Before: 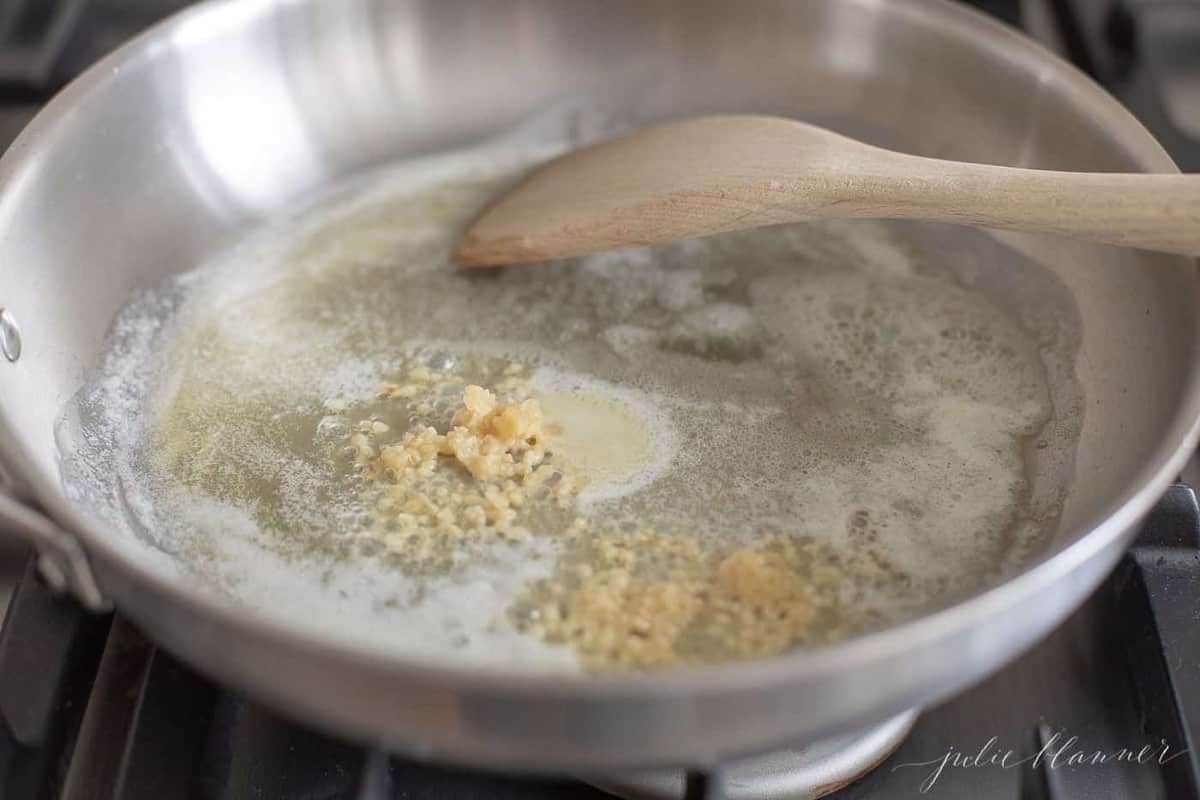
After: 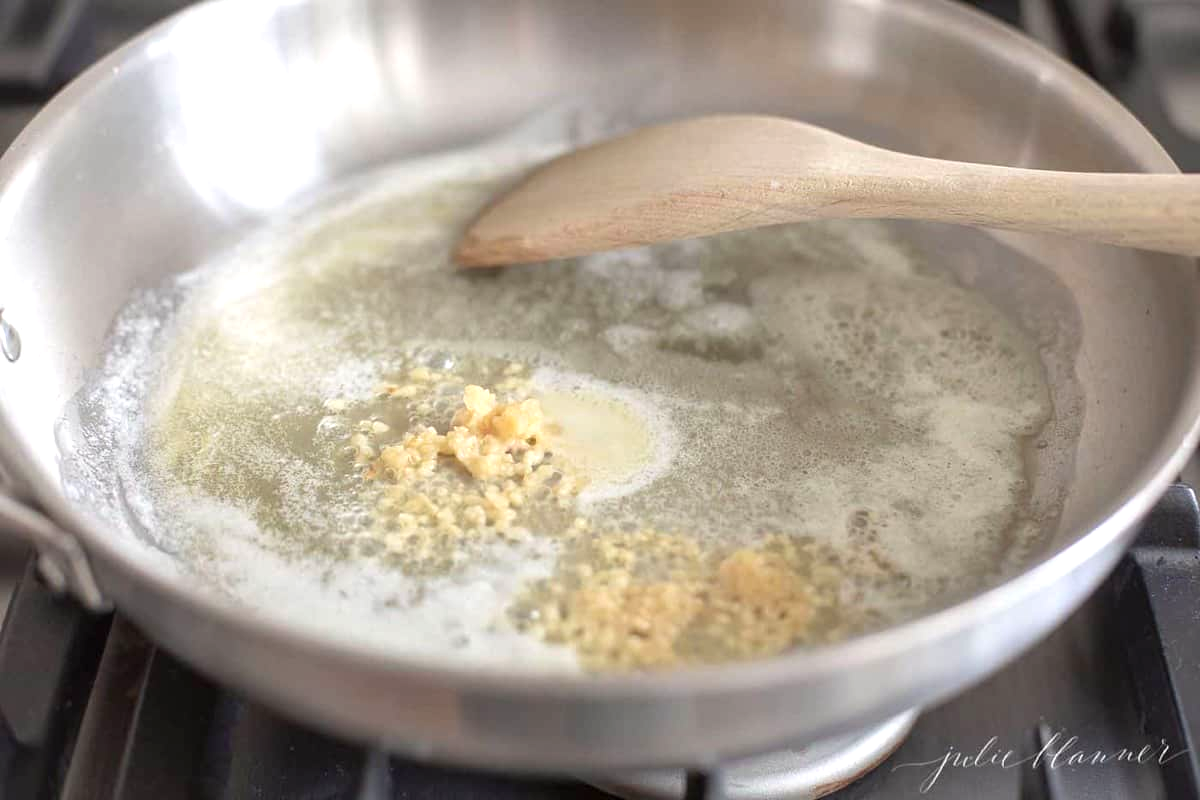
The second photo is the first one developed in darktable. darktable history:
exposure: exposure 0.601 EV, compensate highlight preservation false
